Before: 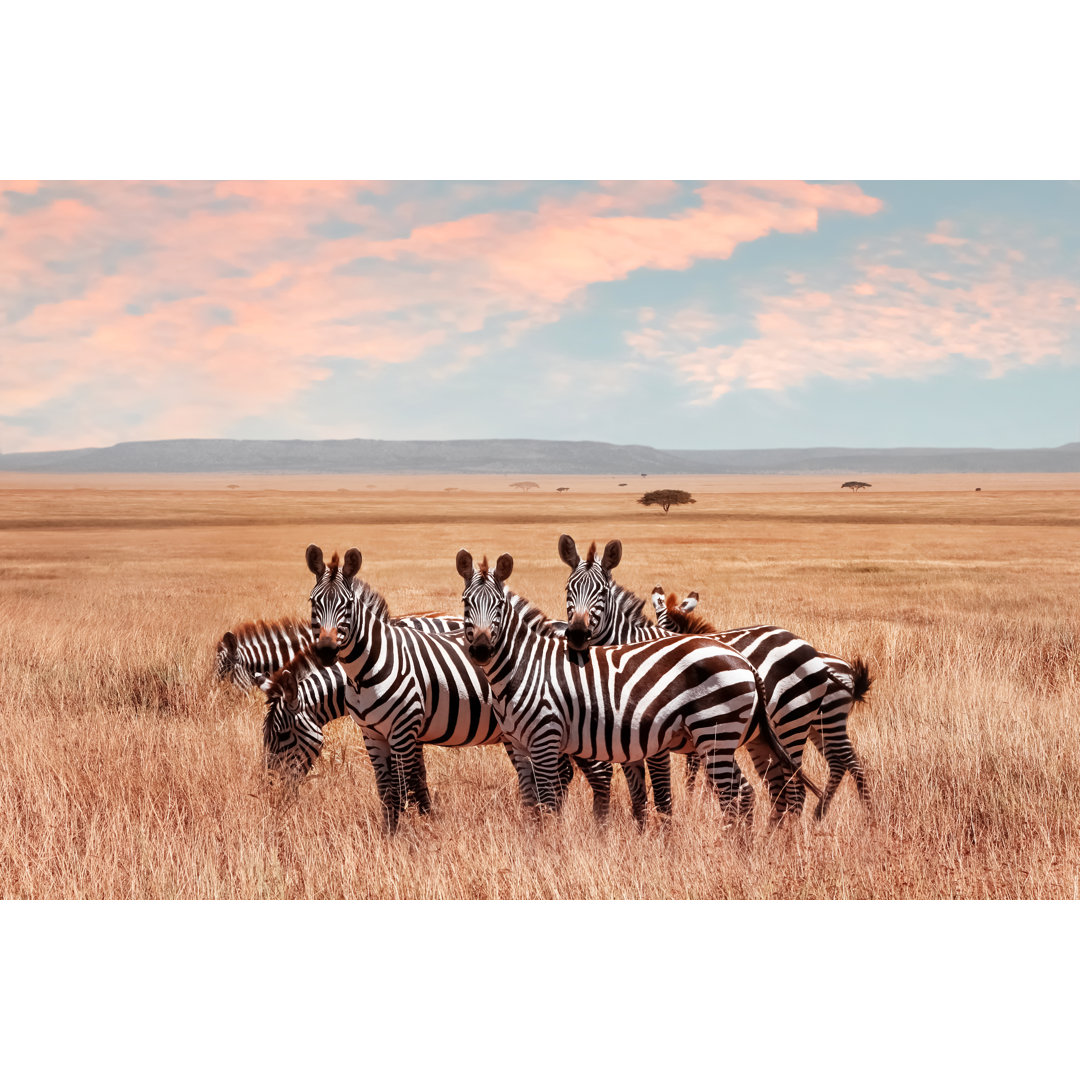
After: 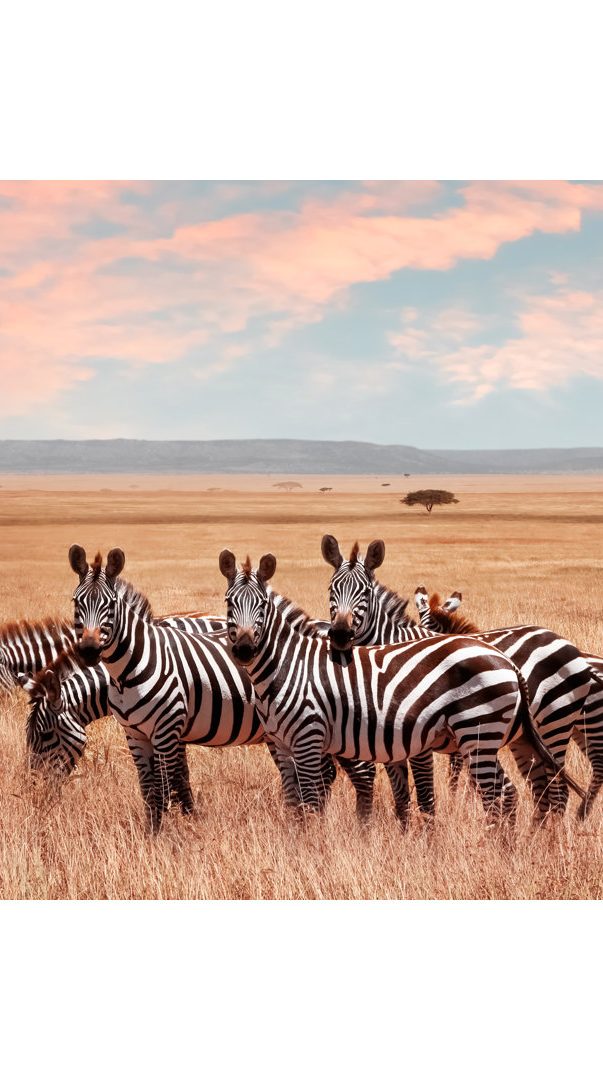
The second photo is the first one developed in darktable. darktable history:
crop: left 22%, right 22.134%, bottom 0.011%
